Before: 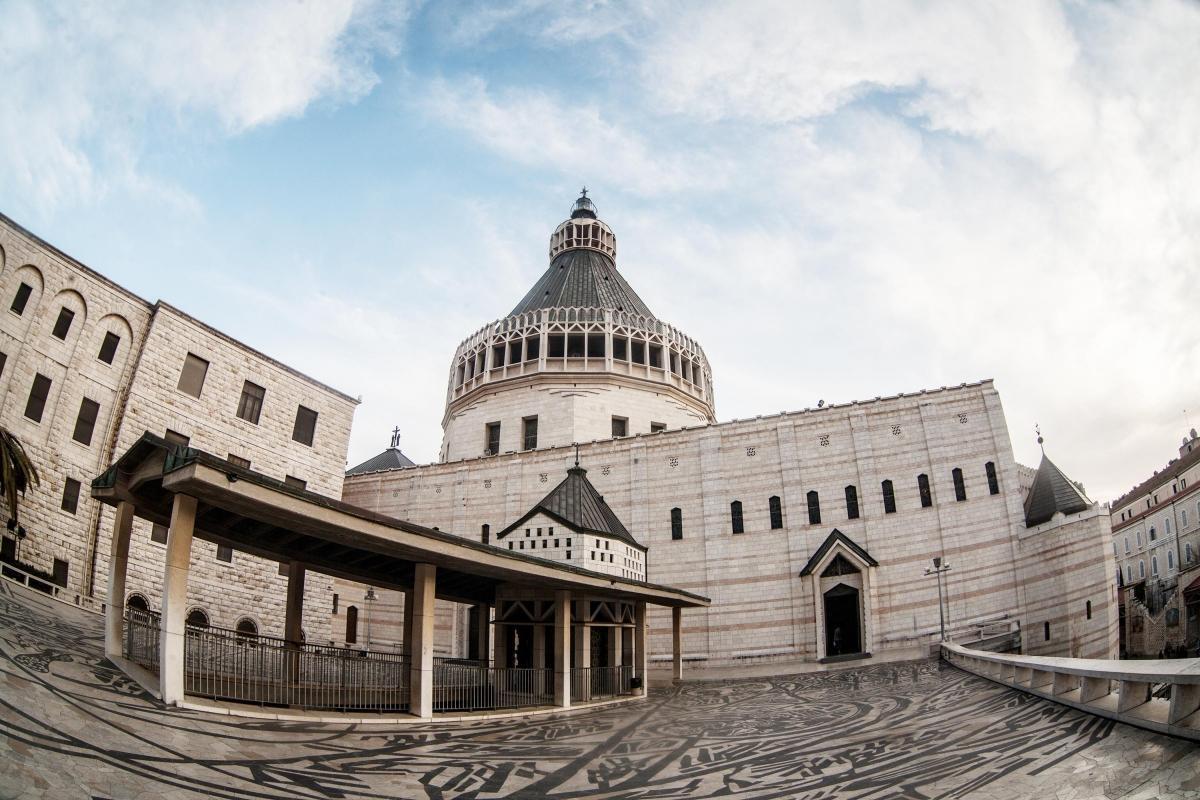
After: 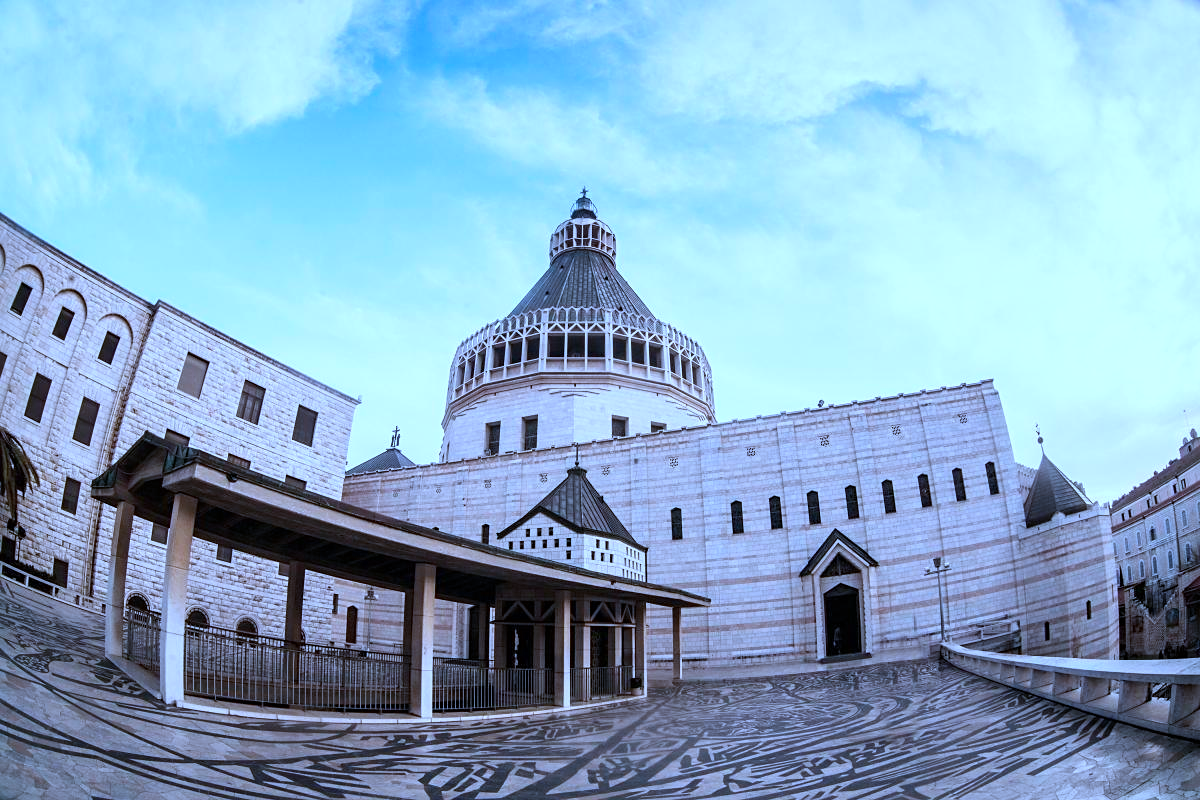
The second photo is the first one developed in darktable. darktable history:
sharpen: amount 0.2
white balance: red 1.042, blue 1.17
color correction: highlights a* -11.71, highlights b* -15.58
color calibration: illuminant as shot in camera, x 0.37, y 0.382, temperature 4313.32 K
